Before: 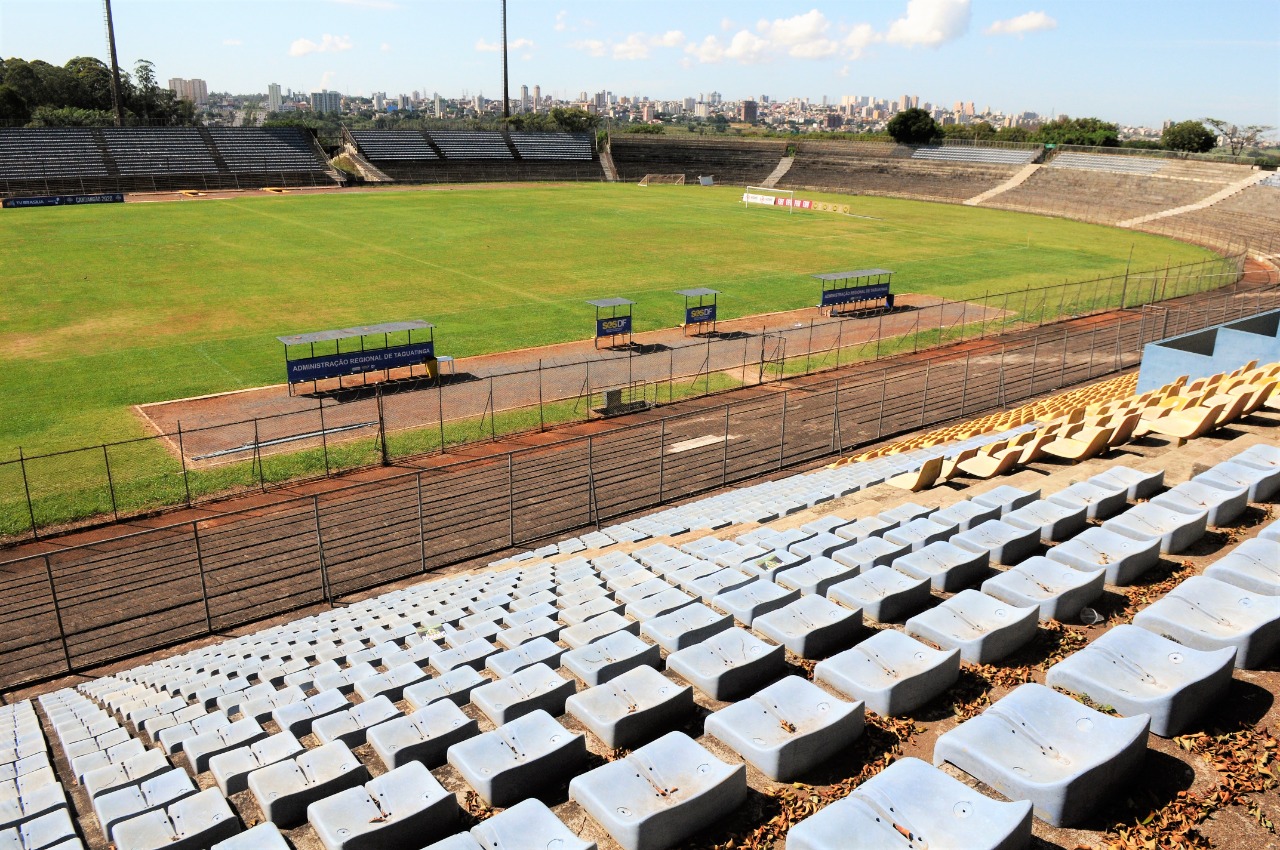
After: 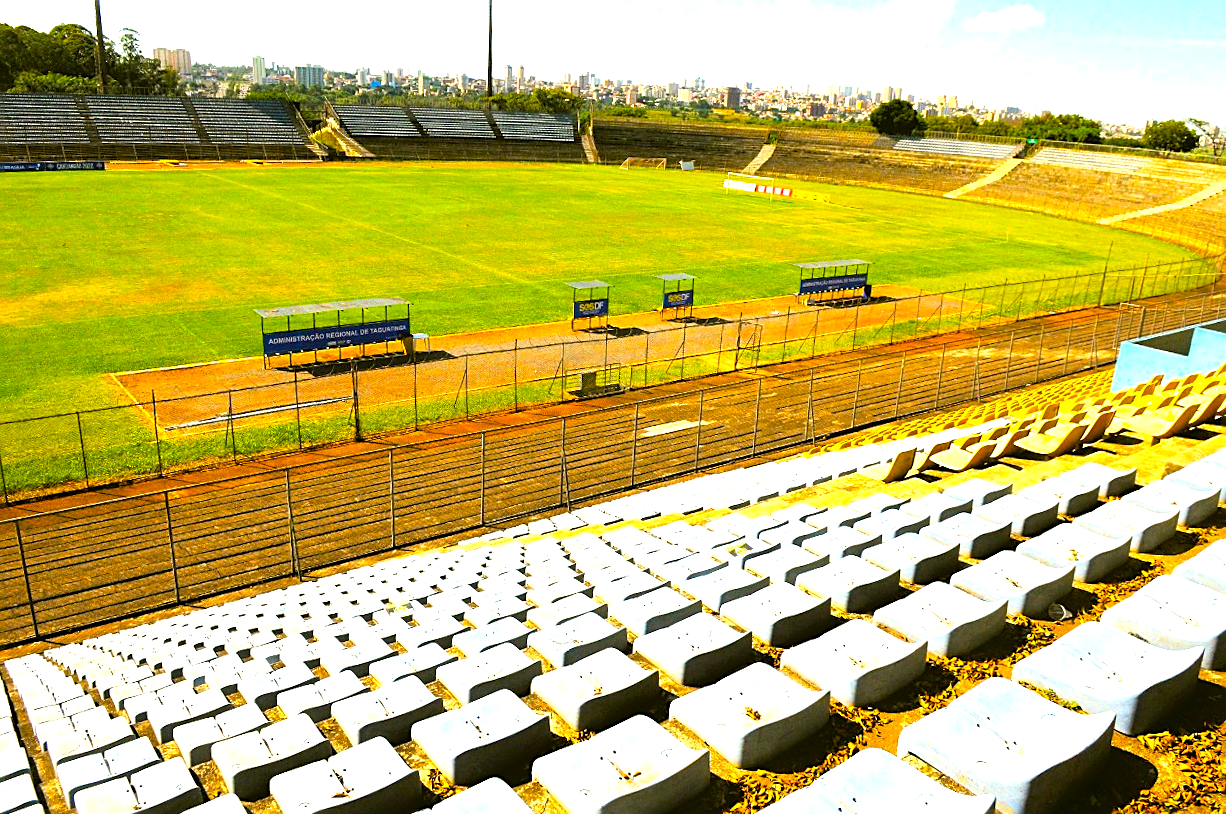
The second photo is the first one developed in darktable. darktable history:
color balance: mode lift, gamma, gain (sRGB), lift [1.04, 1, 1, 0.97], gamma [1.01, 1, 1, 0.97], gain [0.96, 1, 1, 0.97]
crop and rotate: angle -1.69°
sharpen: on, module defaults
color balance rgb: linear chroma grading › global chroma 25%, perceptual saturation grading › global saturation 40%, perceptual brilliance grading › global brilliance 30%, global vibrance 40%
white balance: emerald 1
